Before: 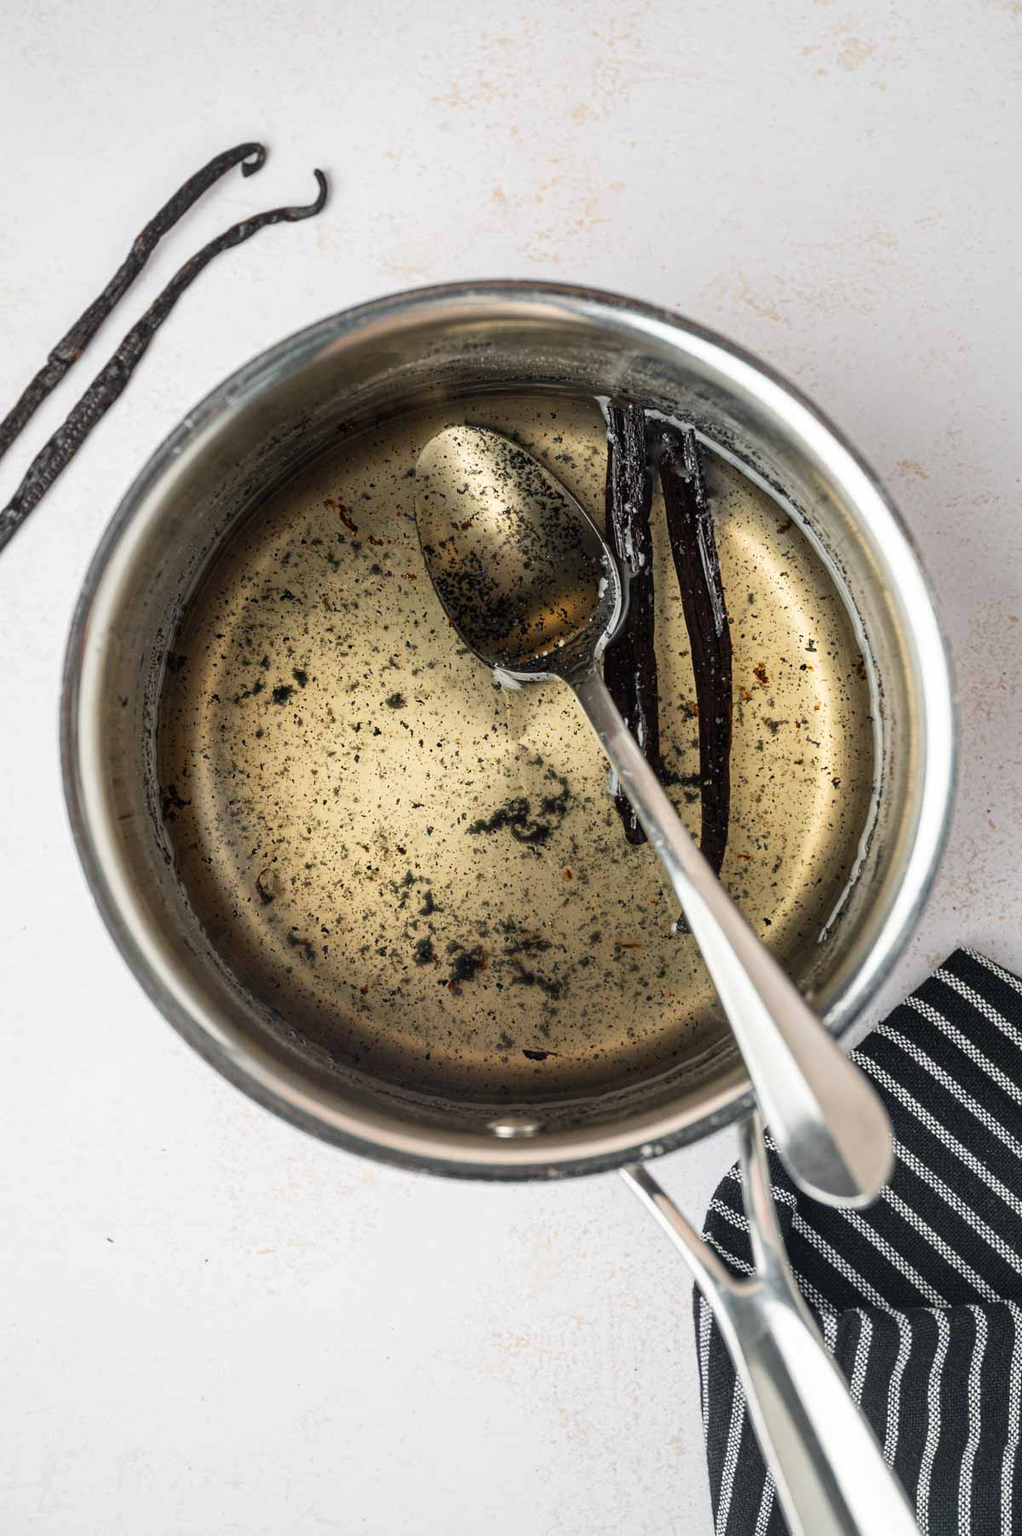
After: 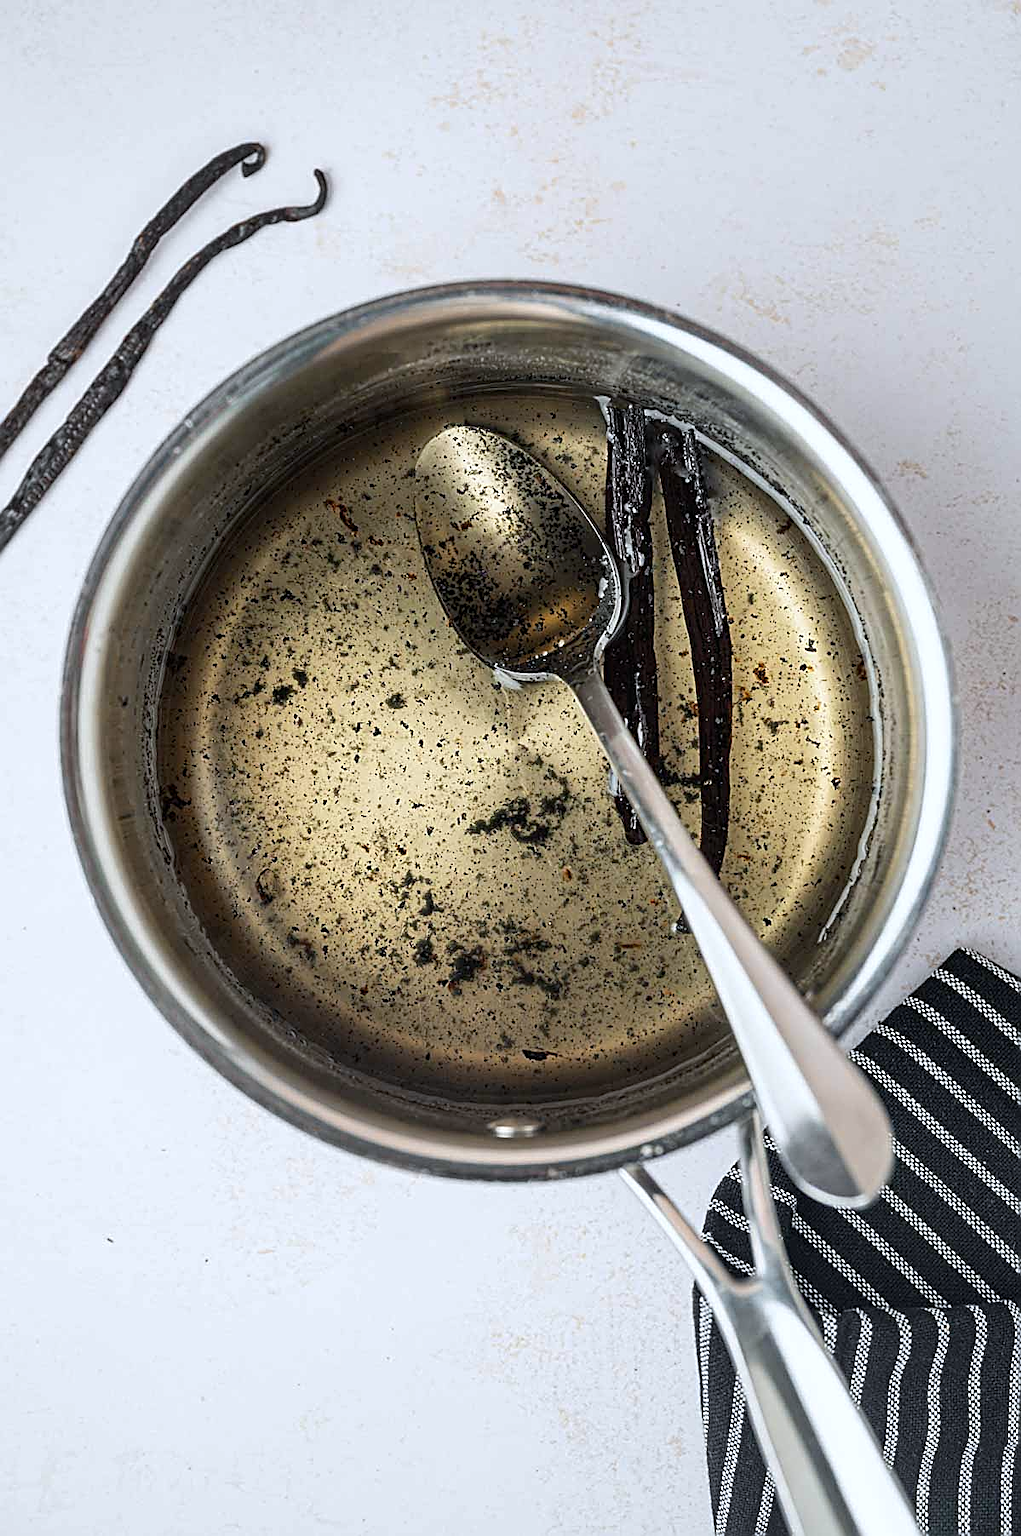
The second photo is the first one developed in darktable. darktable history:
white balance: red 0.967, blue 1.049
sharpen: amount 0.901
